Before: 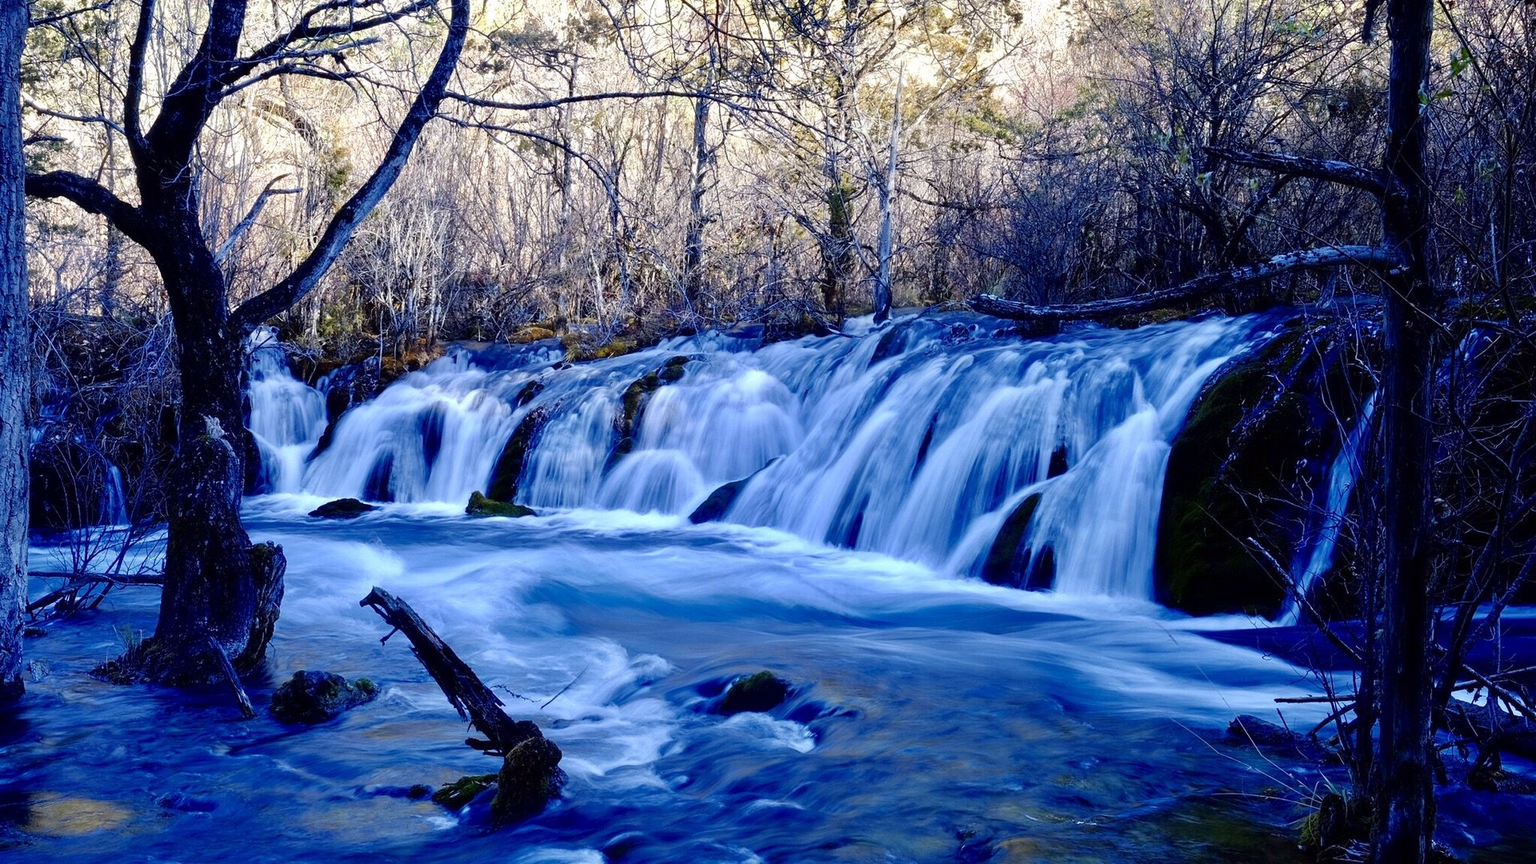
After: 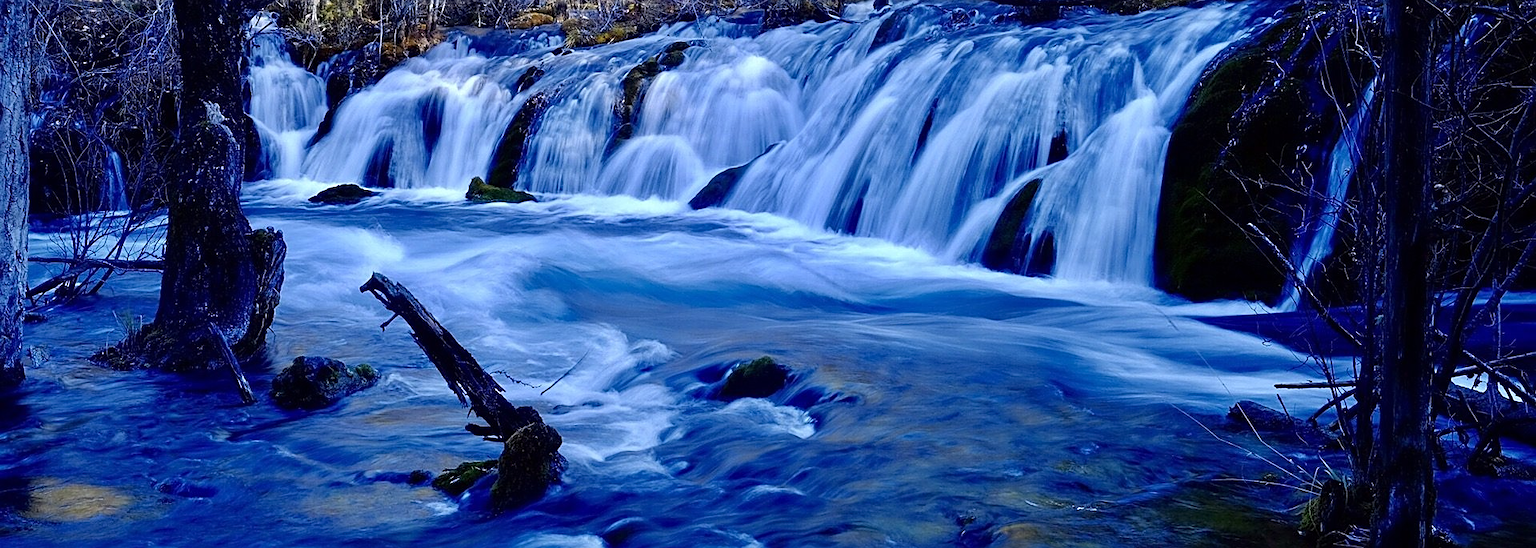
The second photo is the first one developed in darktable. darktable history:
crop and rotate: top 36.402%
sharpen: on, module defaults
